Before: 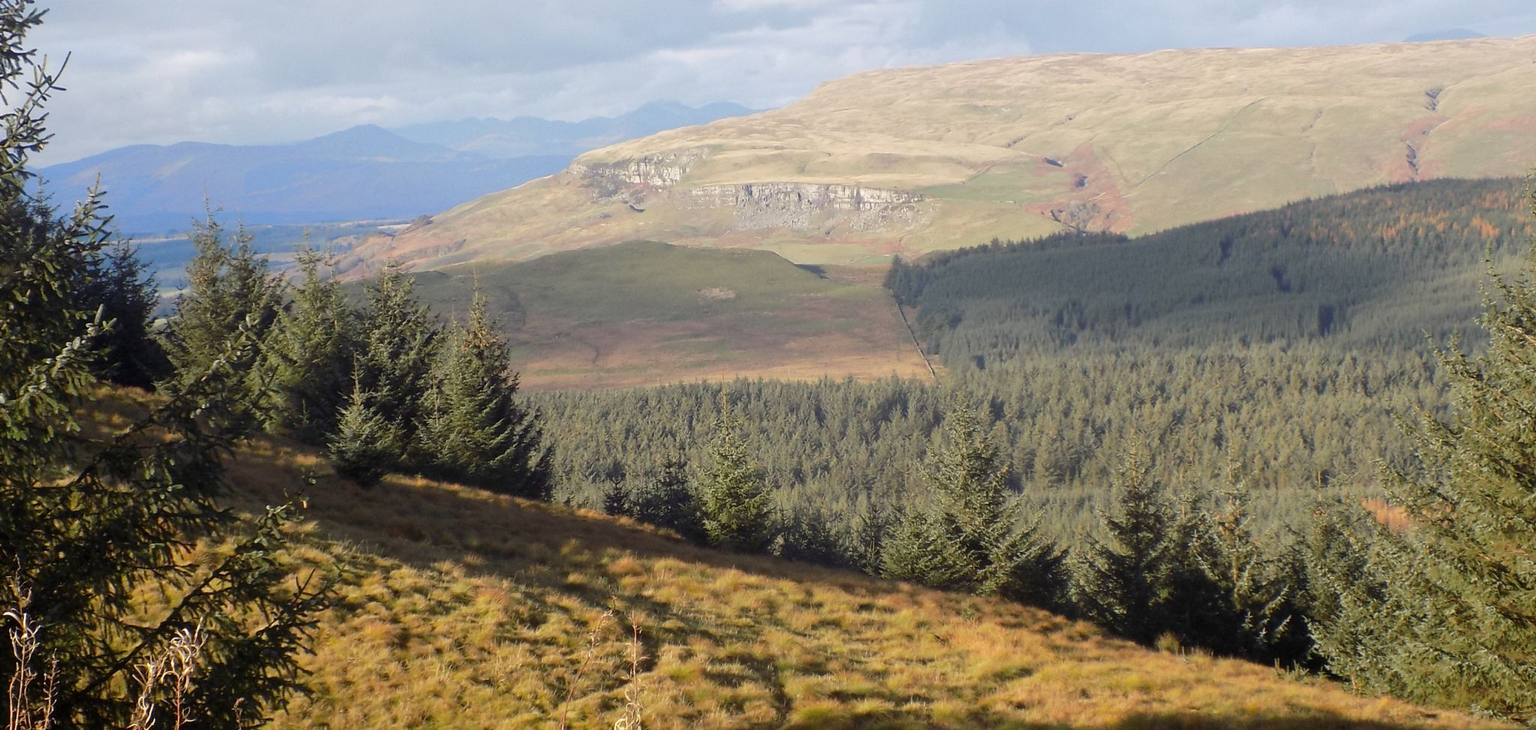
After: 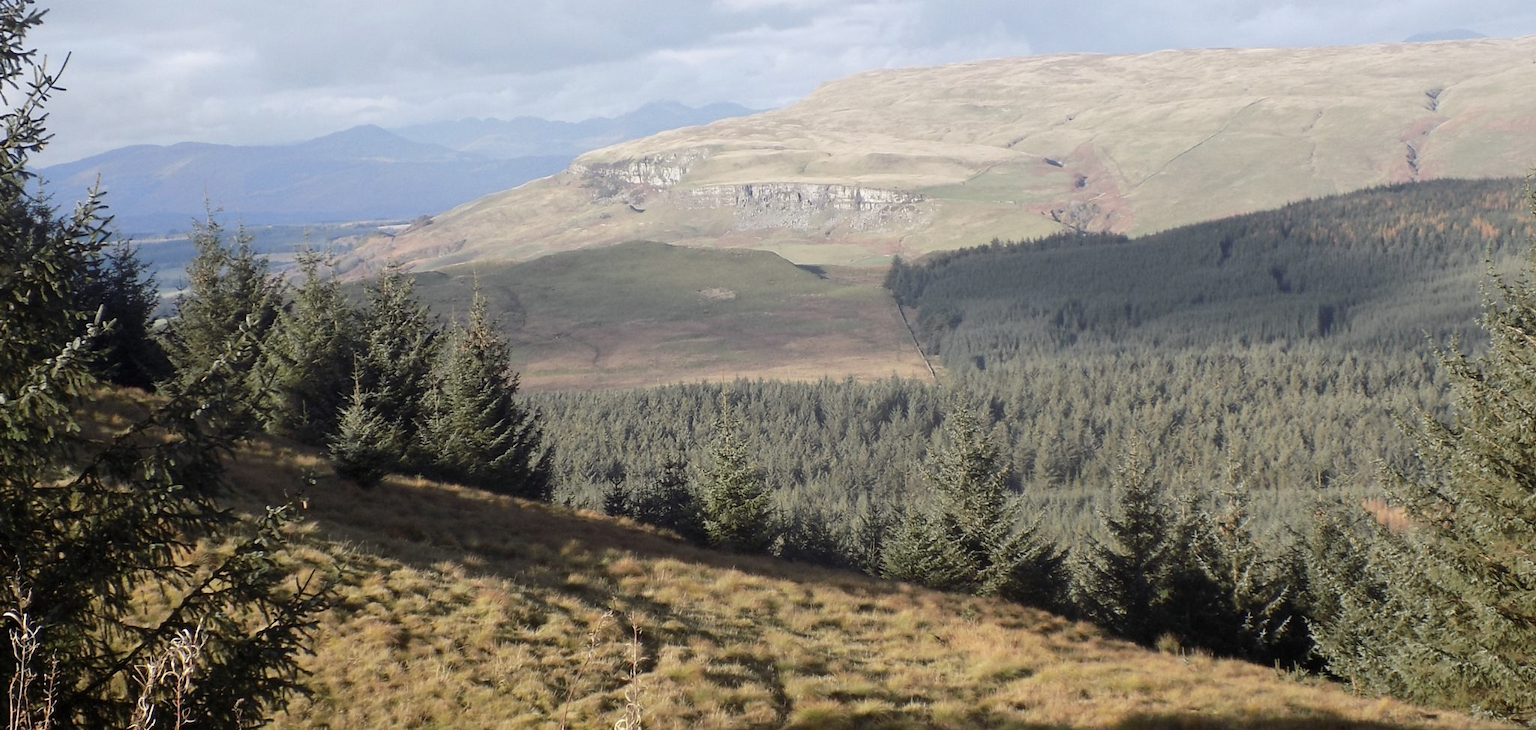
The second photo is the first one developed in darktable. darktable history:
contrast brightness saturation: contrast 0.1, saturation -0.3
white balance: red 0.98, blue 1.034
